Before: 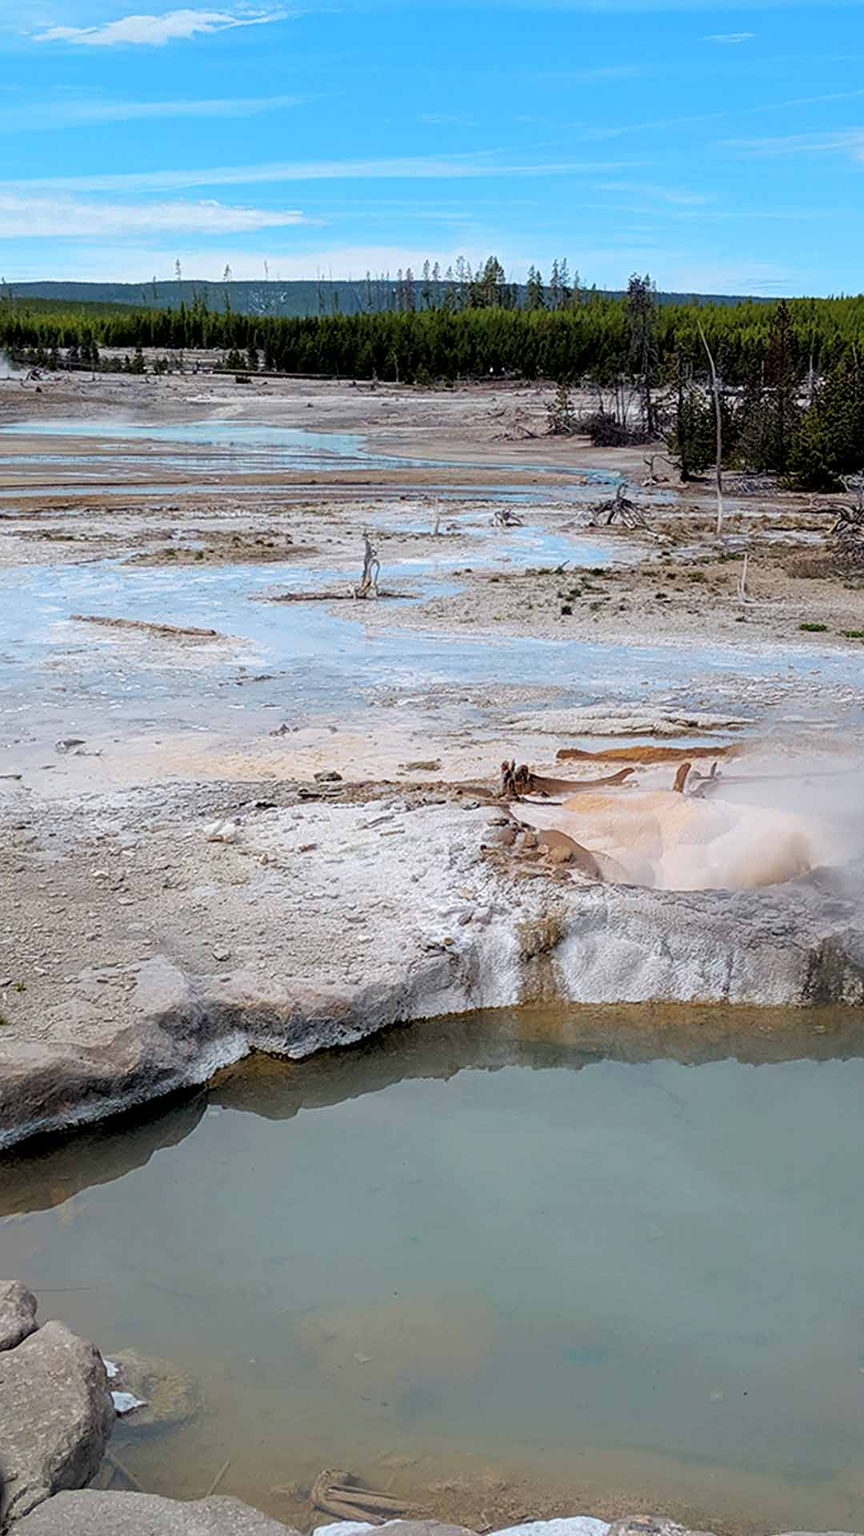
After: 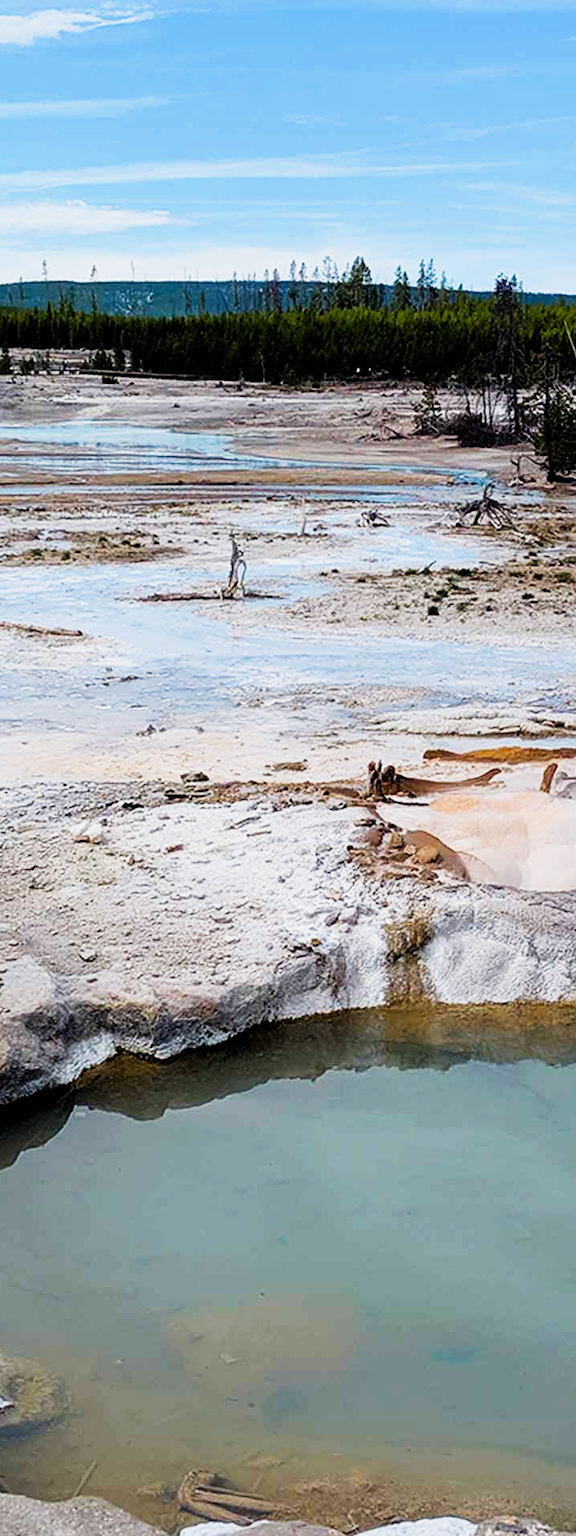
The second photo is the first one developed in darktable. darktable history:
white balance: emerald 1
crop and rotate: left 15.546%, right 17.787%
sigmoid: contrast 1.86, skew 0.35
